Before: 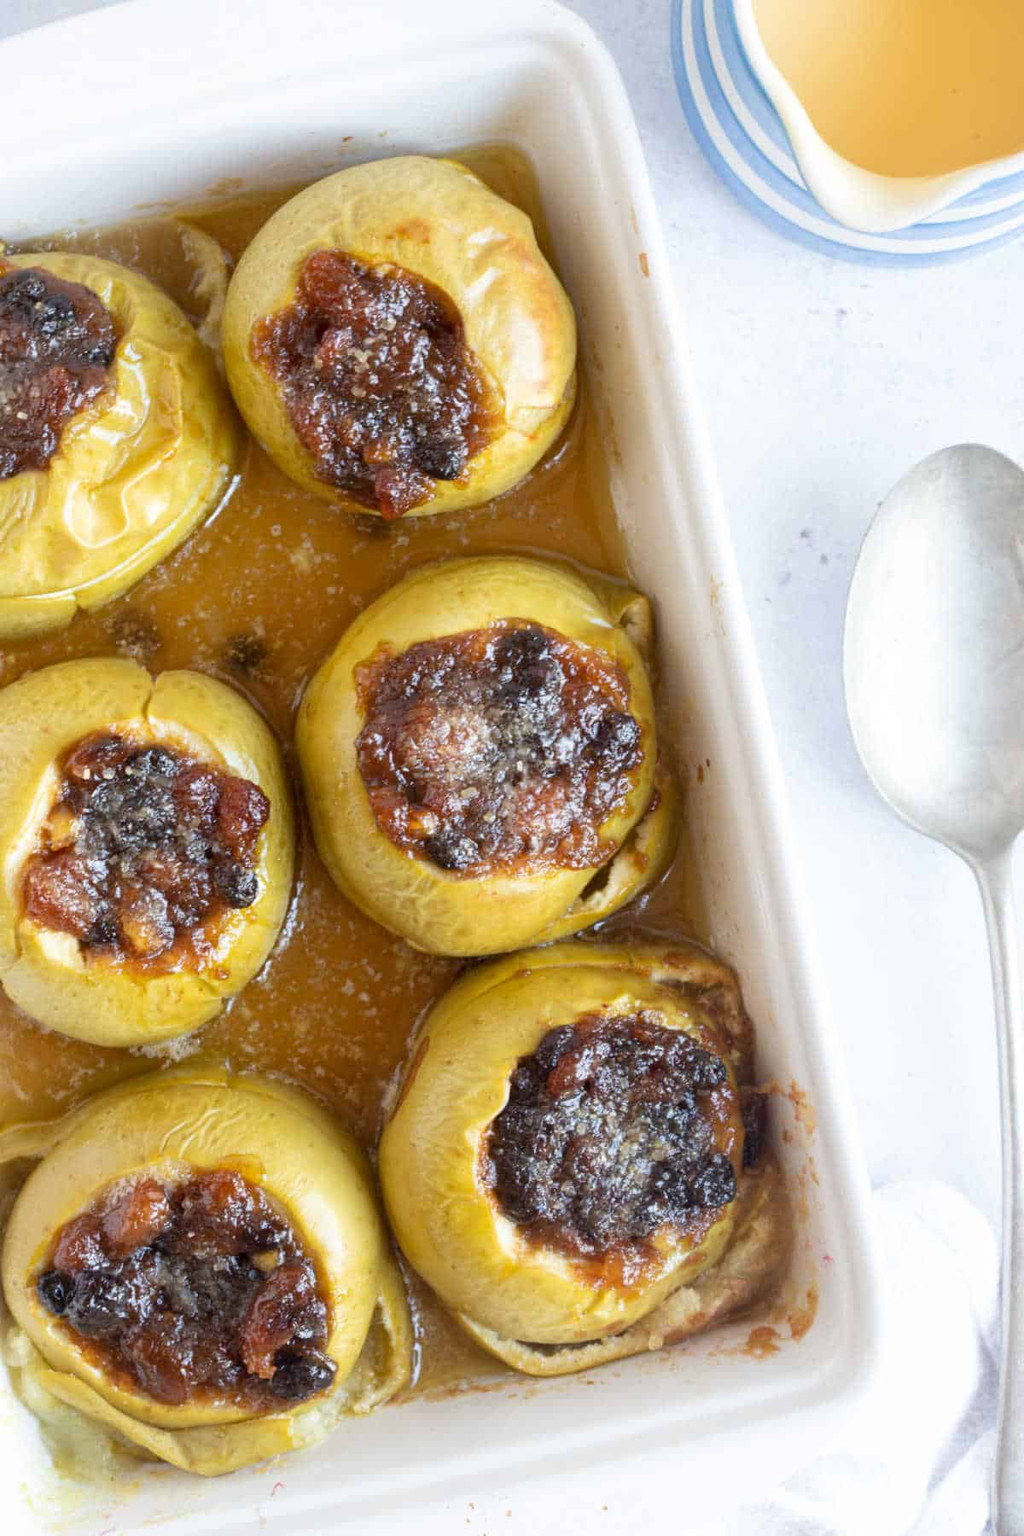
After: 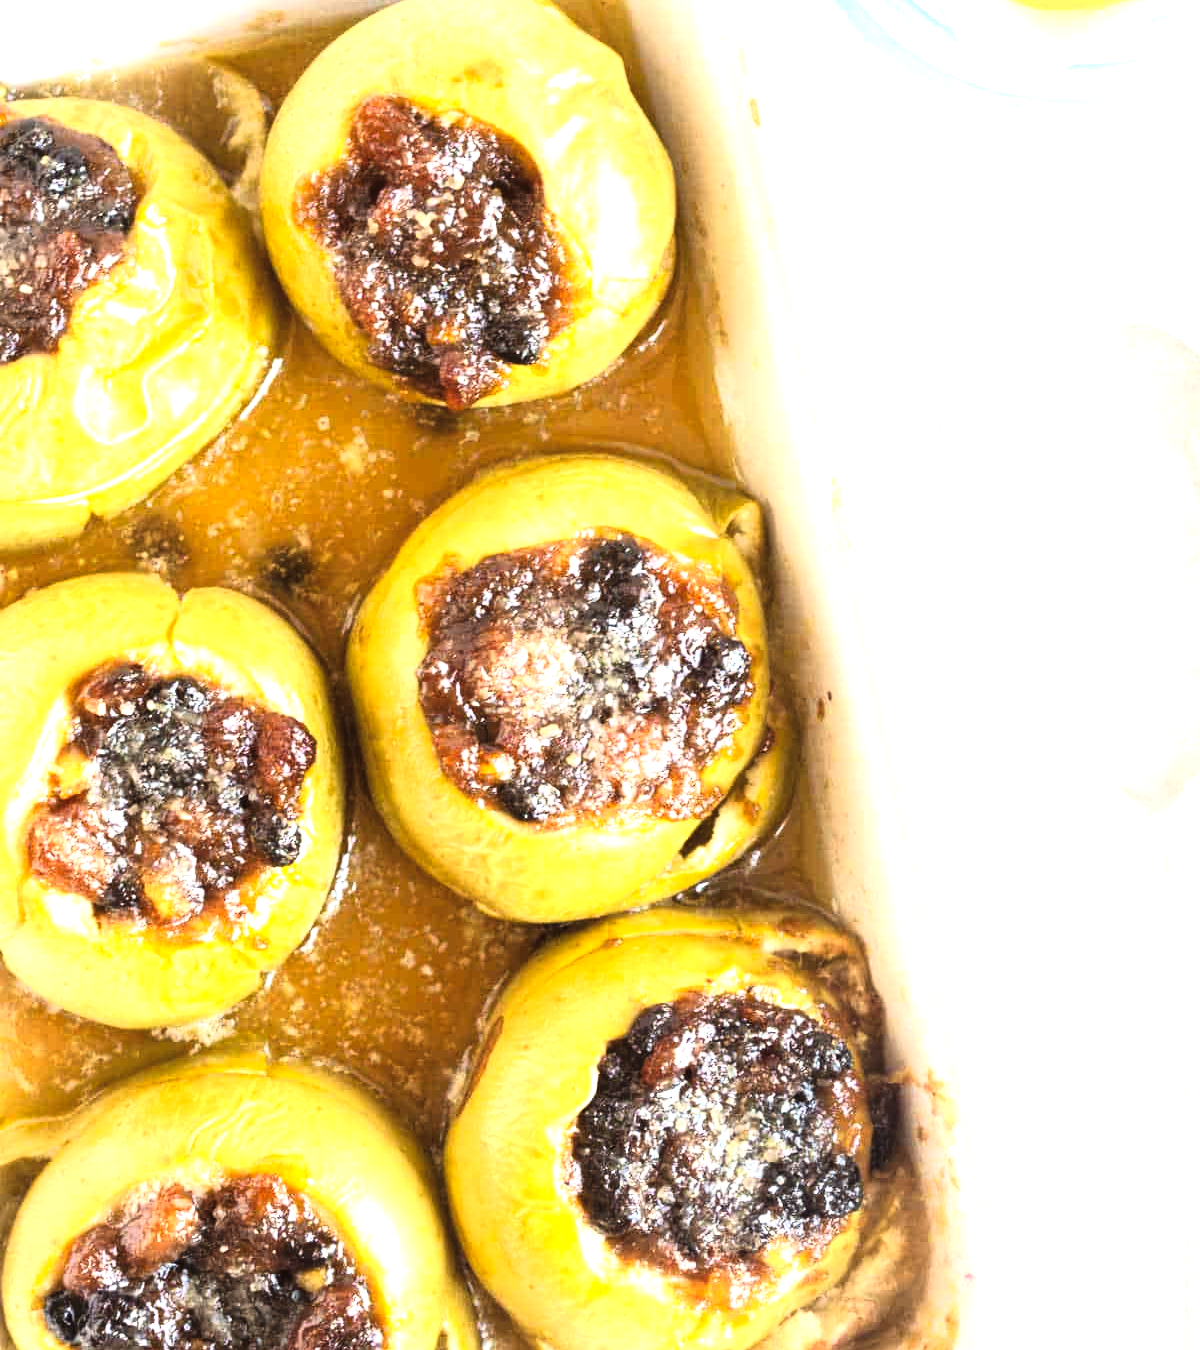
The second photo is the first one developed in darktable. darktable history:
color balance: lift [1.005, 1.002, 0.998, 0.998], gamma [1, 1.021, 1.02, 0.979], gain [0.923, 1.066, 1.056, 0.934]
exposure: black level correction -0.002, exposure 1.35 EV, compensate highlight preservation false
crop: top 11.038%, bottom 13.962%
tone curve: curves: ch0 [(0, 0) (0.042, 0.01) (0.223, 0.123) (0.59, 0.574) (0.802, 0.868) (1, 1)], color space Lab, linked channels, preserve colors none
